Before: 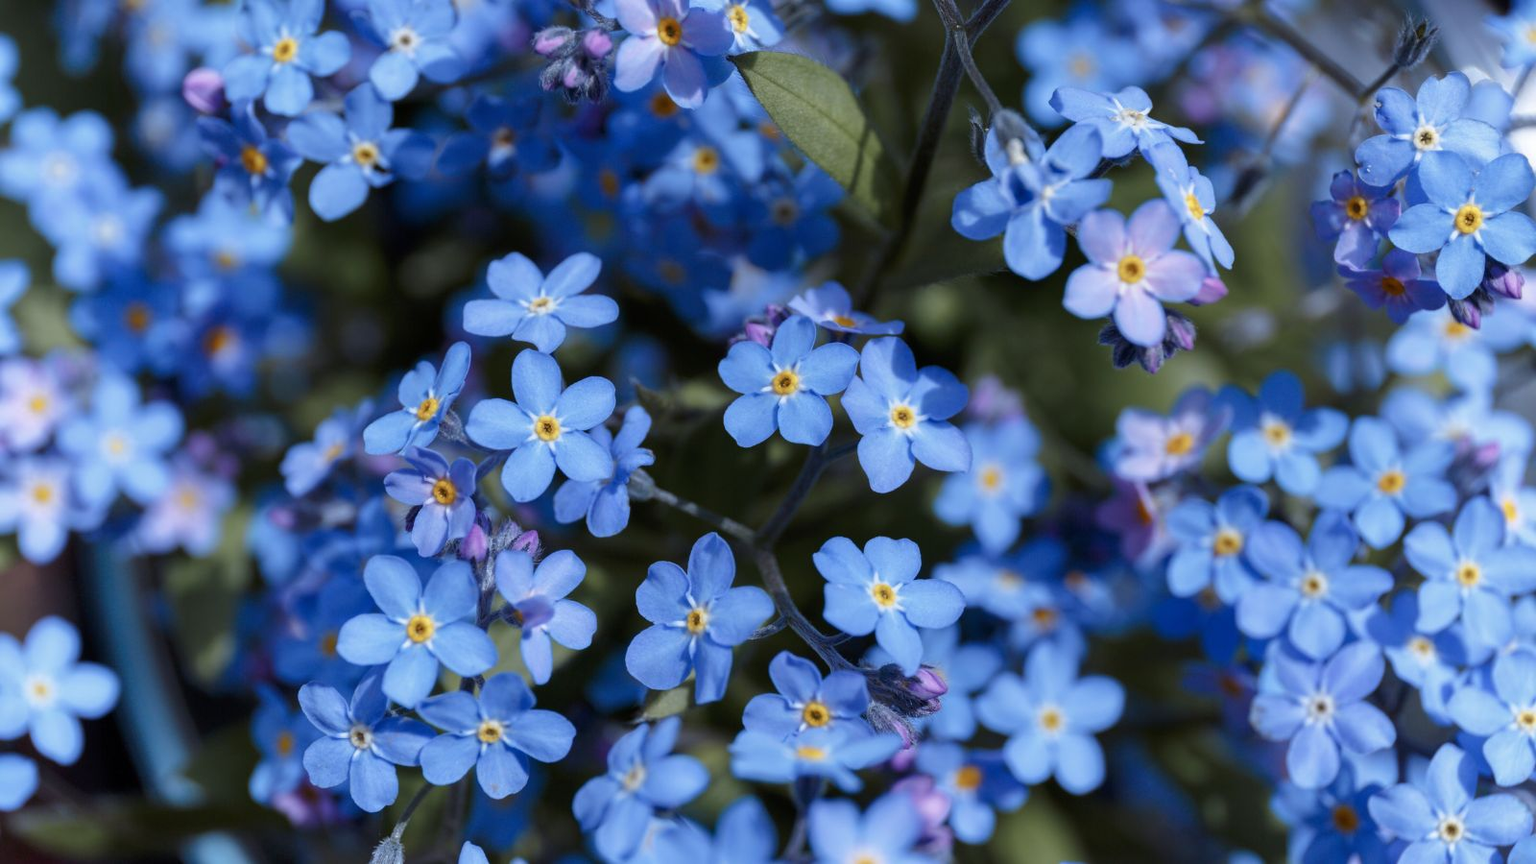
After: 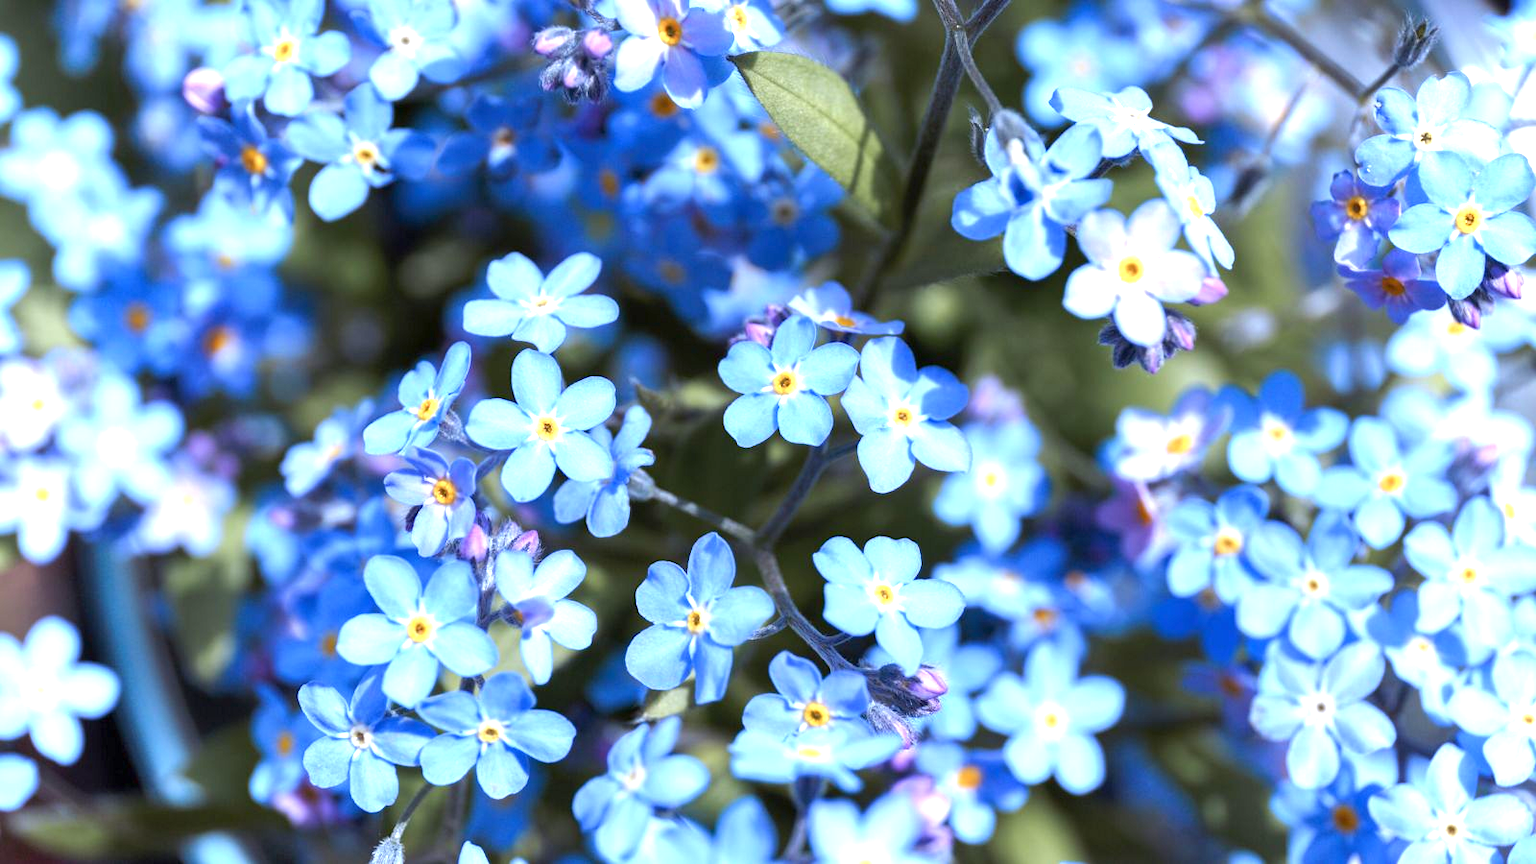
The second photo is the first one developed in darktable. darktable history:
exposure: exposure 1.495 EV, compensate highlight preservation false
